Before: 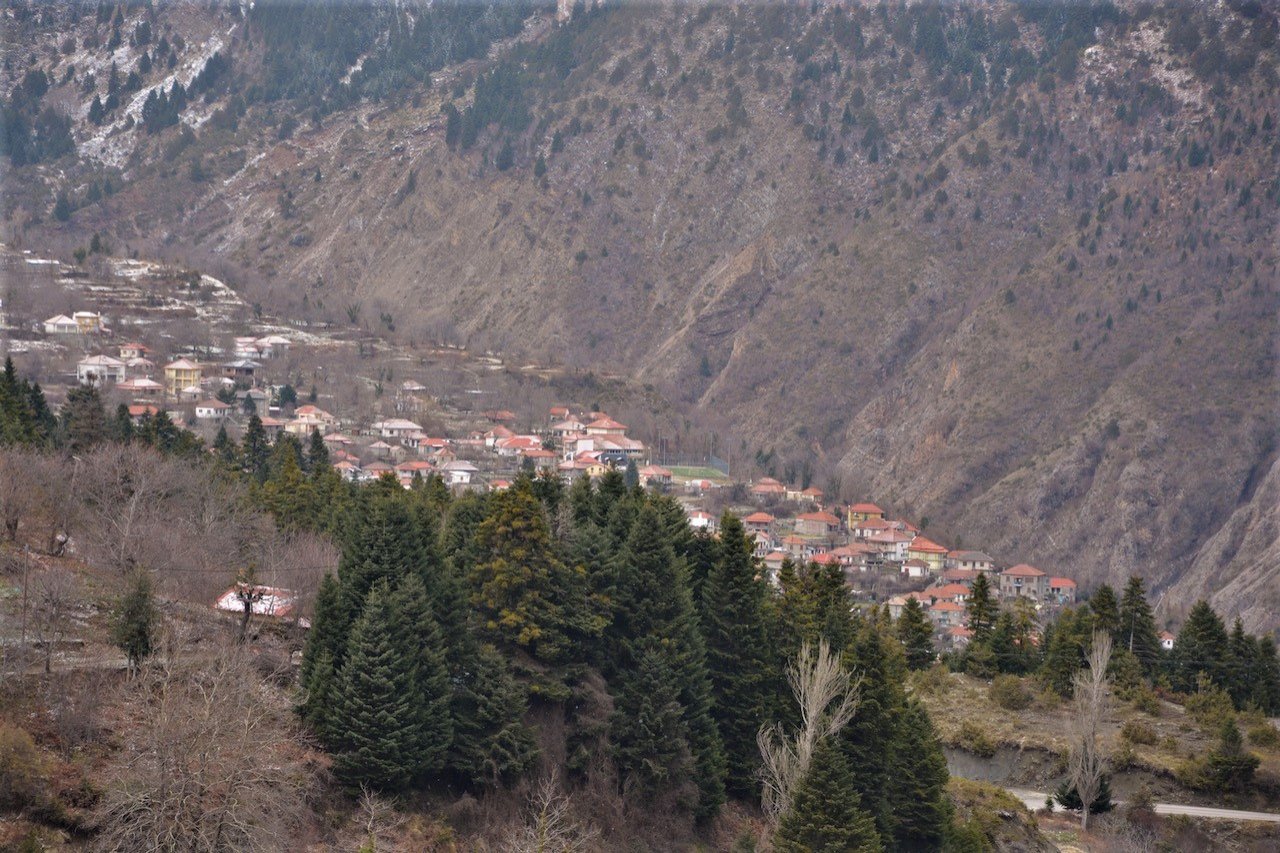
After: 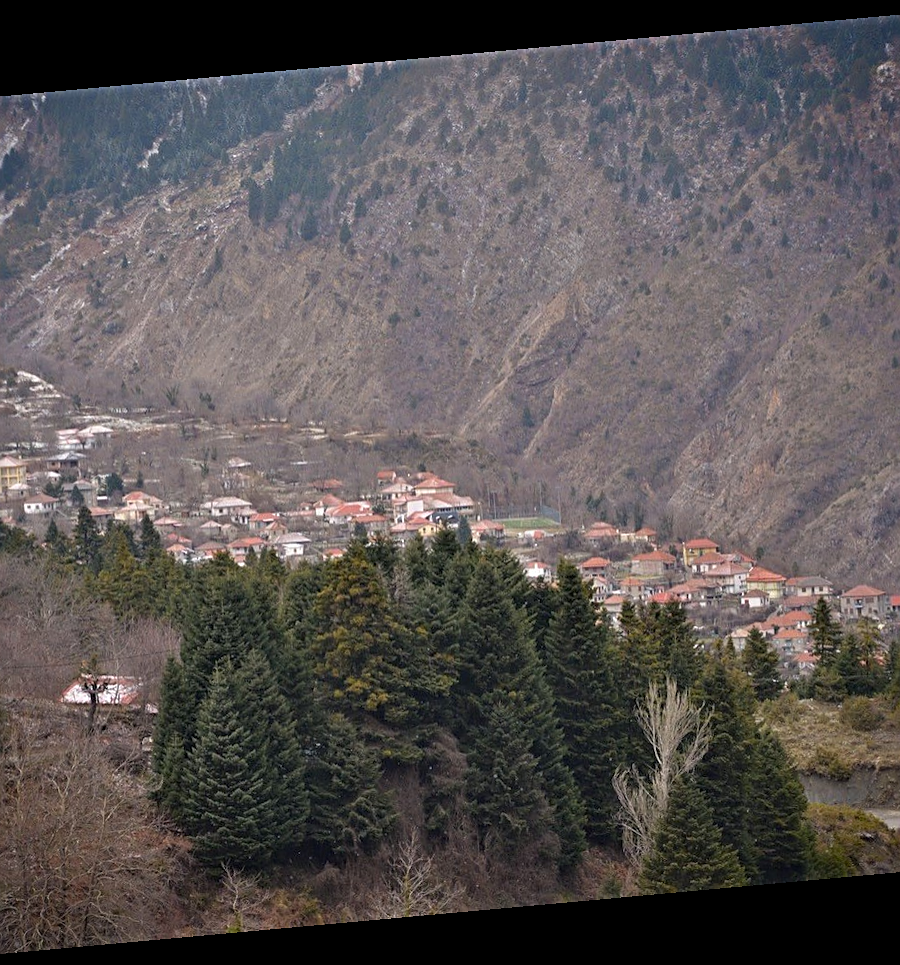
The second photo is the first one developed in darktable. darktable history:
crop: left 15.419%, right 17.914%
vignetting: fall-off start 88.53%, fall-off radius 44.2%, saturation 0.376, width/height ratio 1.161
sharpen: on, module defaults
rotate and perspective: rotation -5.2°, automatic cropping off
